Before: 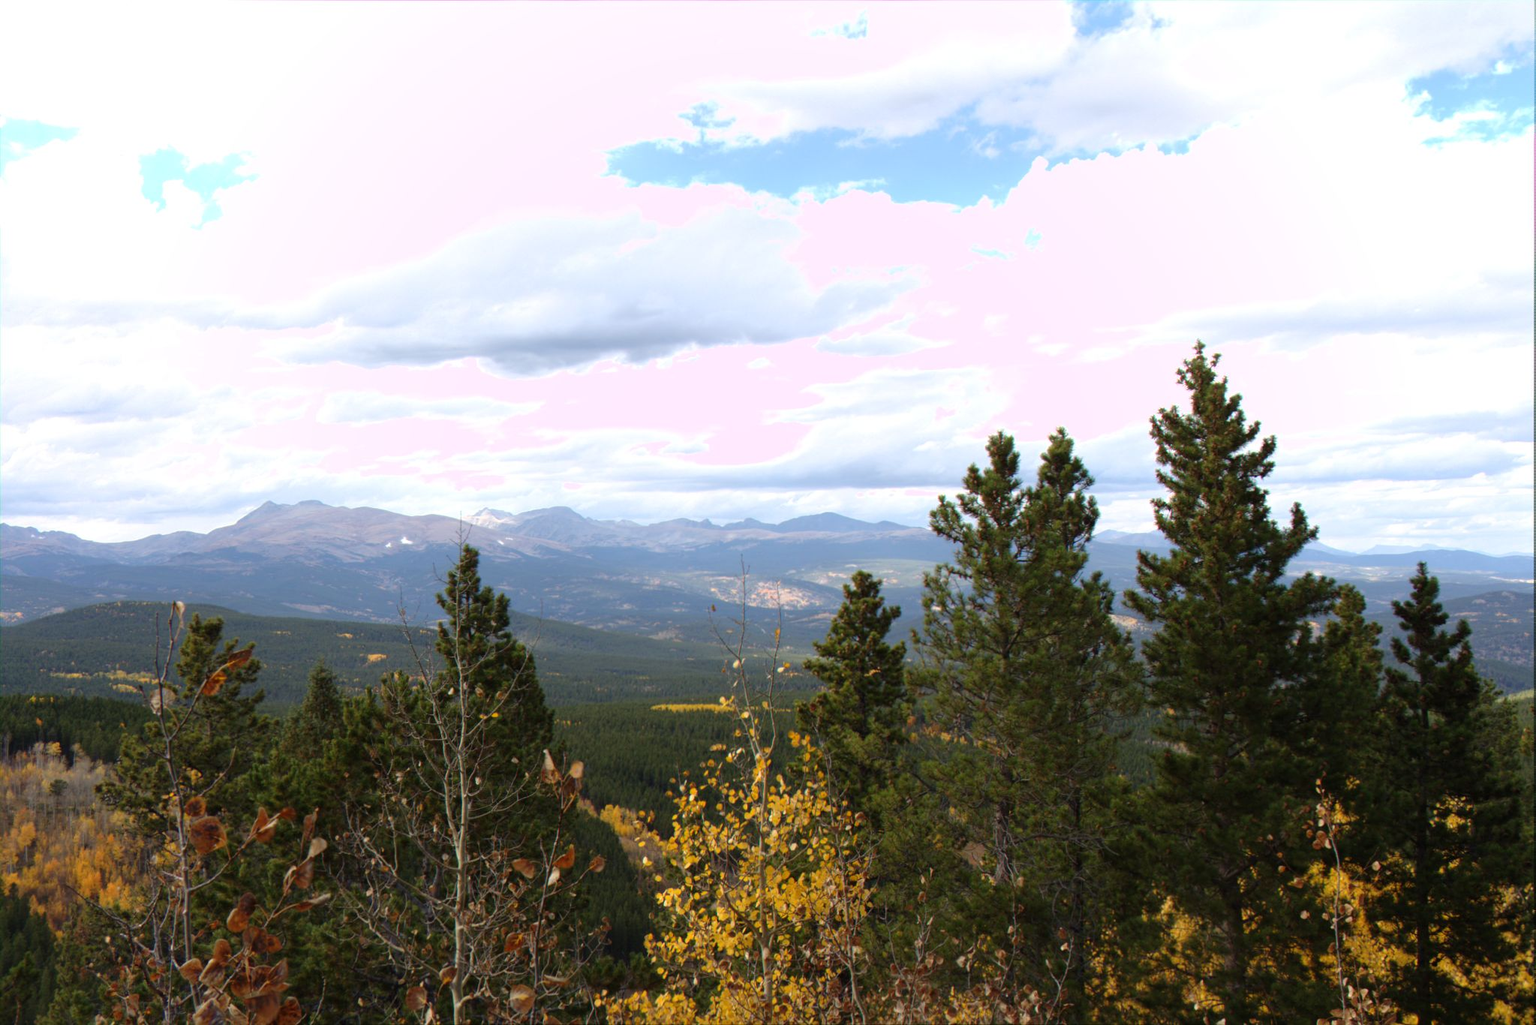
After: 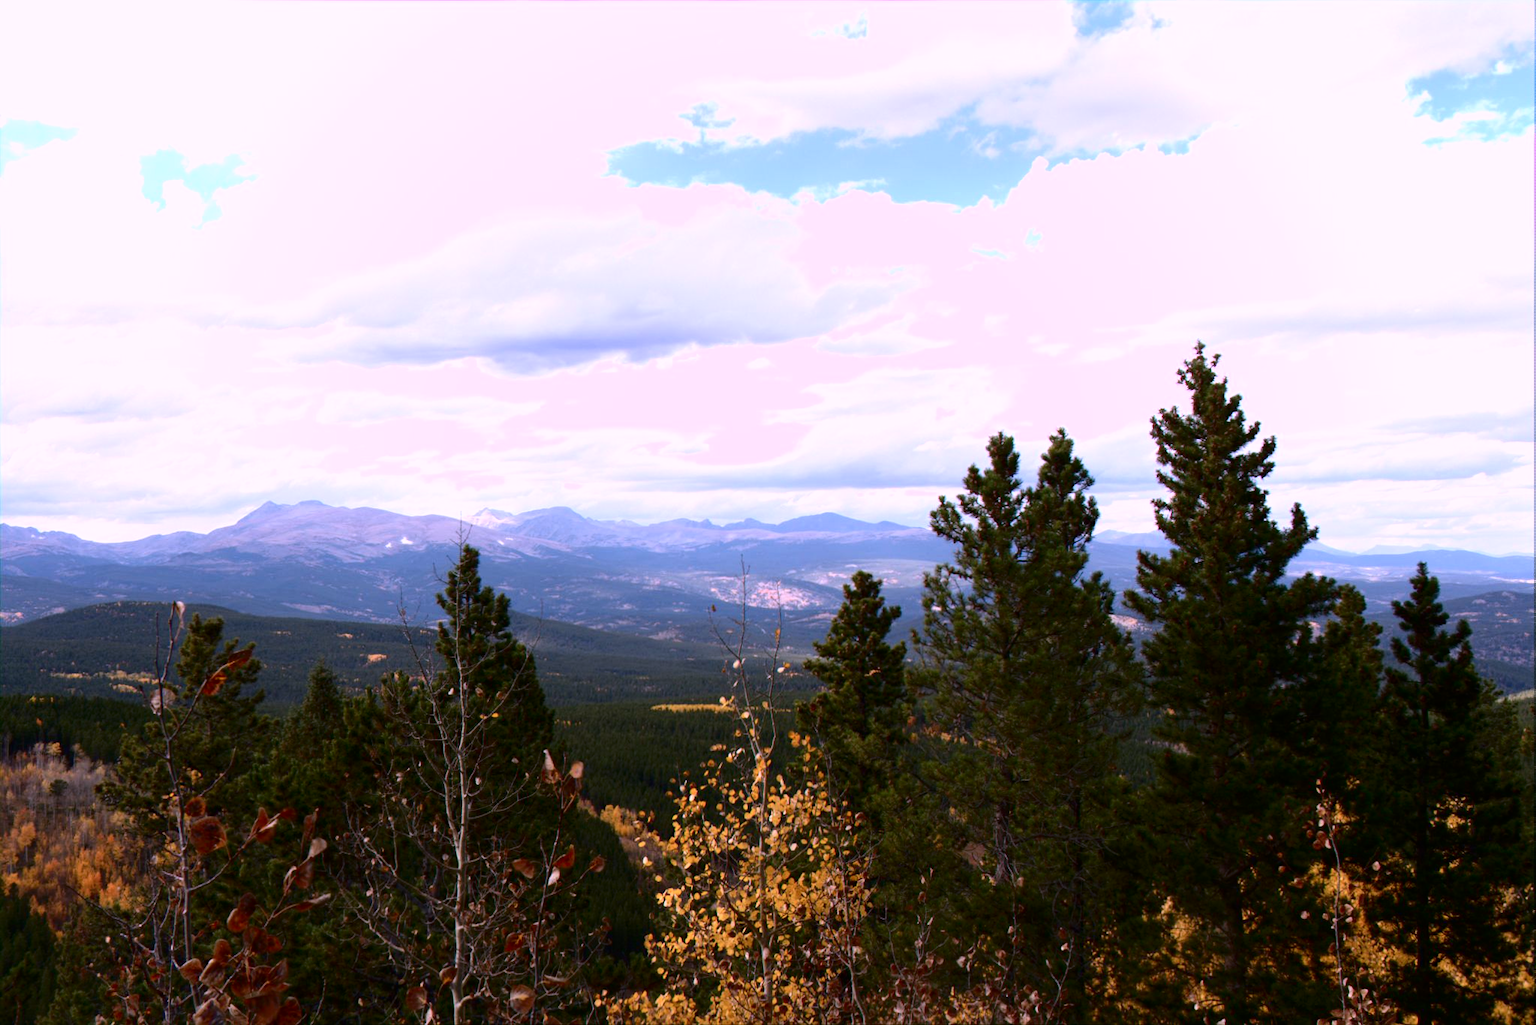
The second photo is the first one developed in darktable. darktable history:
color correction: highlights a* 15.2, highlights b* -25.82
contrast brightness saturation: contrast 0.197, brightness -0.111, saturation 0.101
